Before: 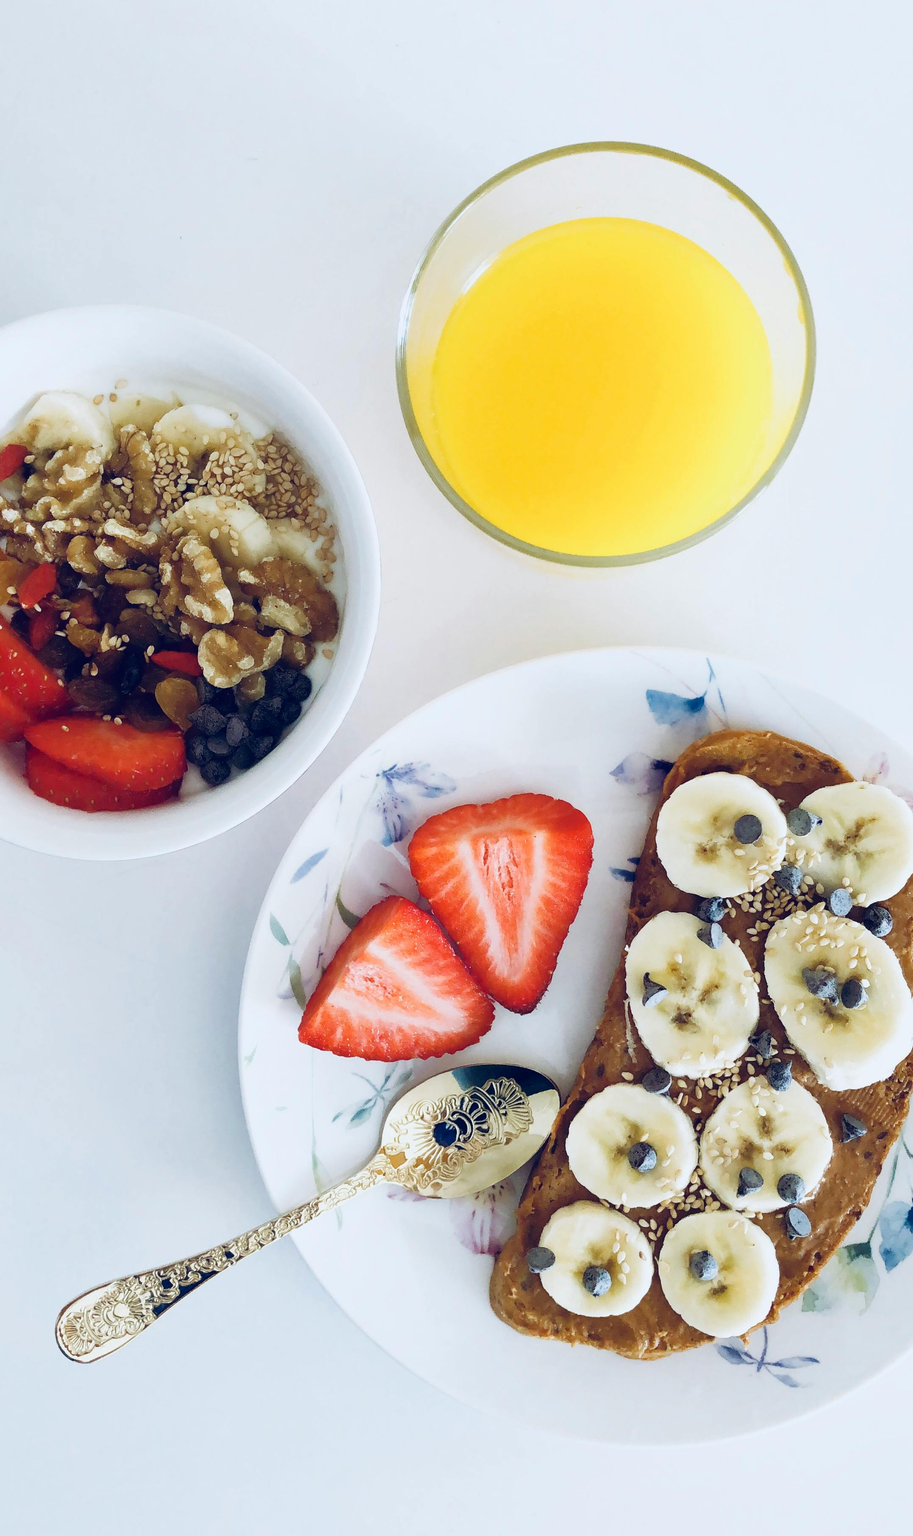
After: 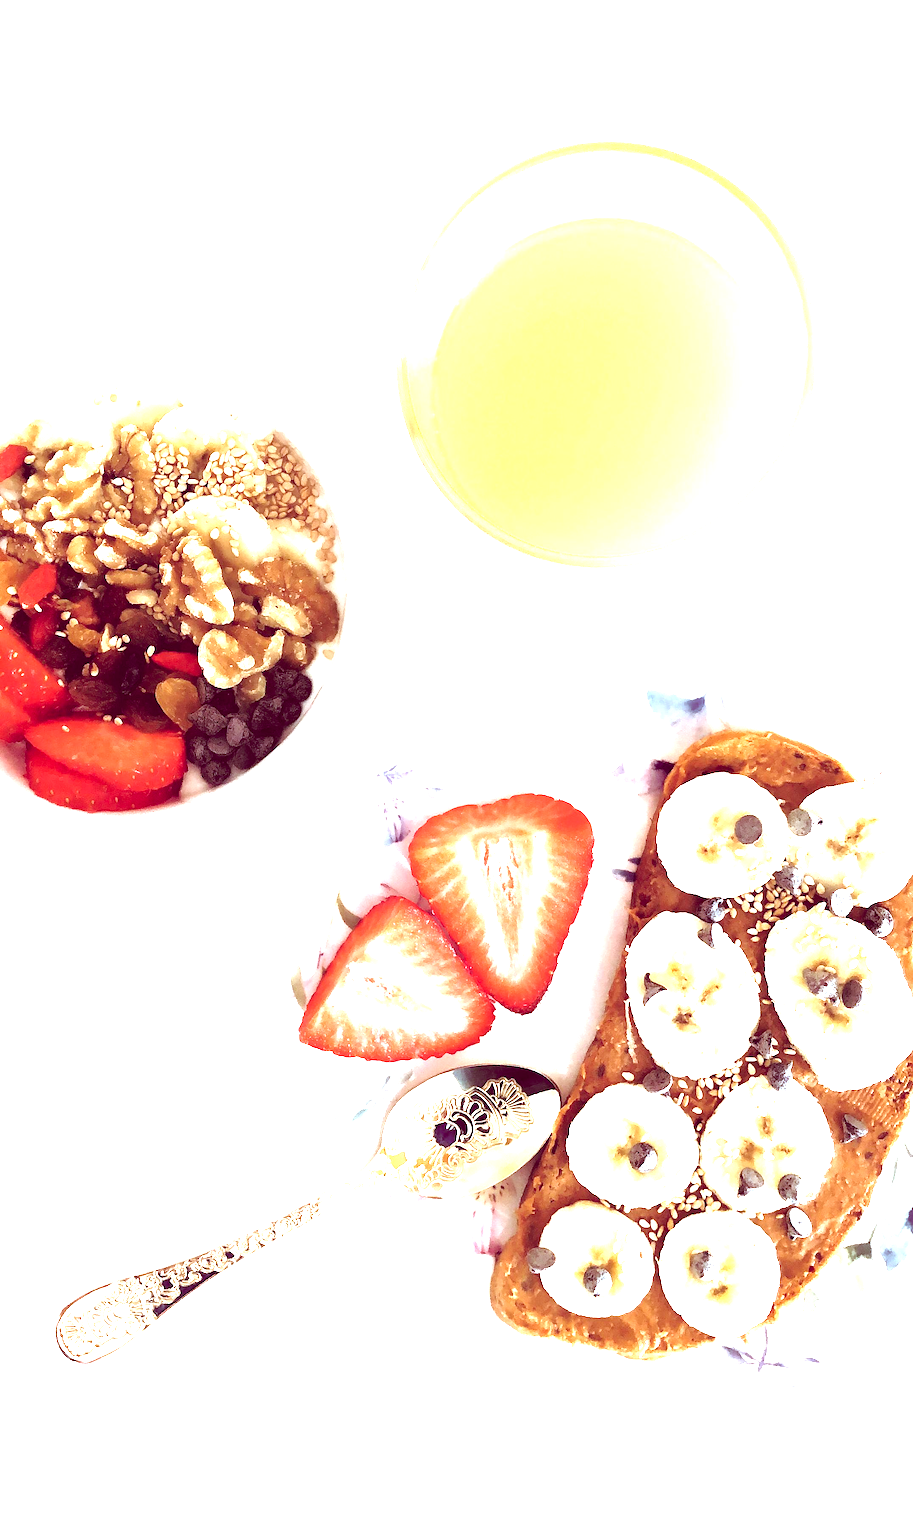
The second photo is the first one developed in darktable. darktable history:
color correction: highlights a* 9.03, highlights b* 8.71, shadows a* 40, shadows b* 40, saturation 0.8
exposure: black level correction 0.001, exposure 1.719 EV, compensate exposure bias true, compensate highlight preservation false
